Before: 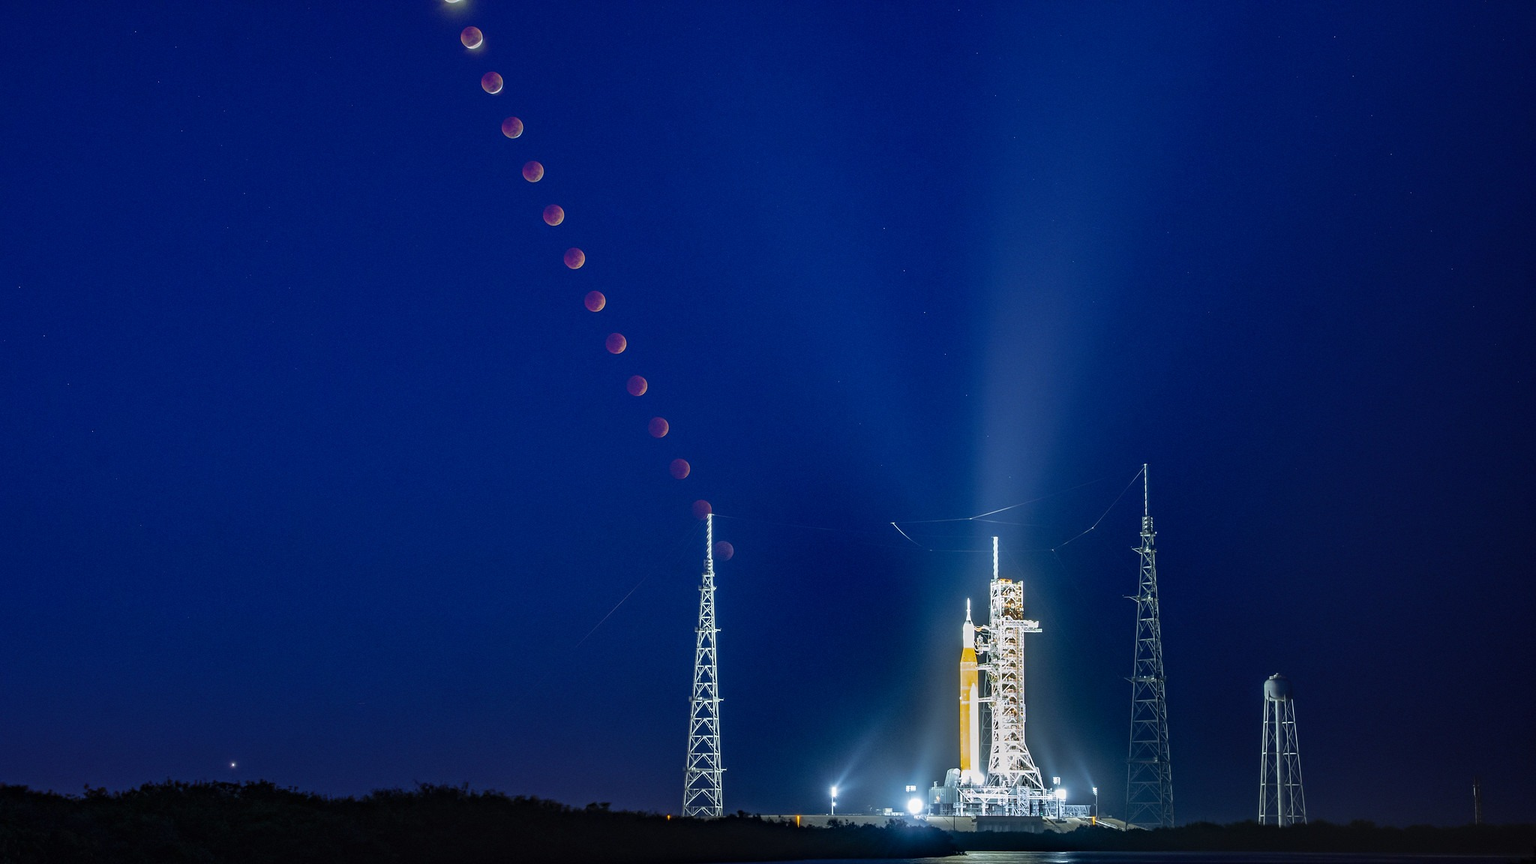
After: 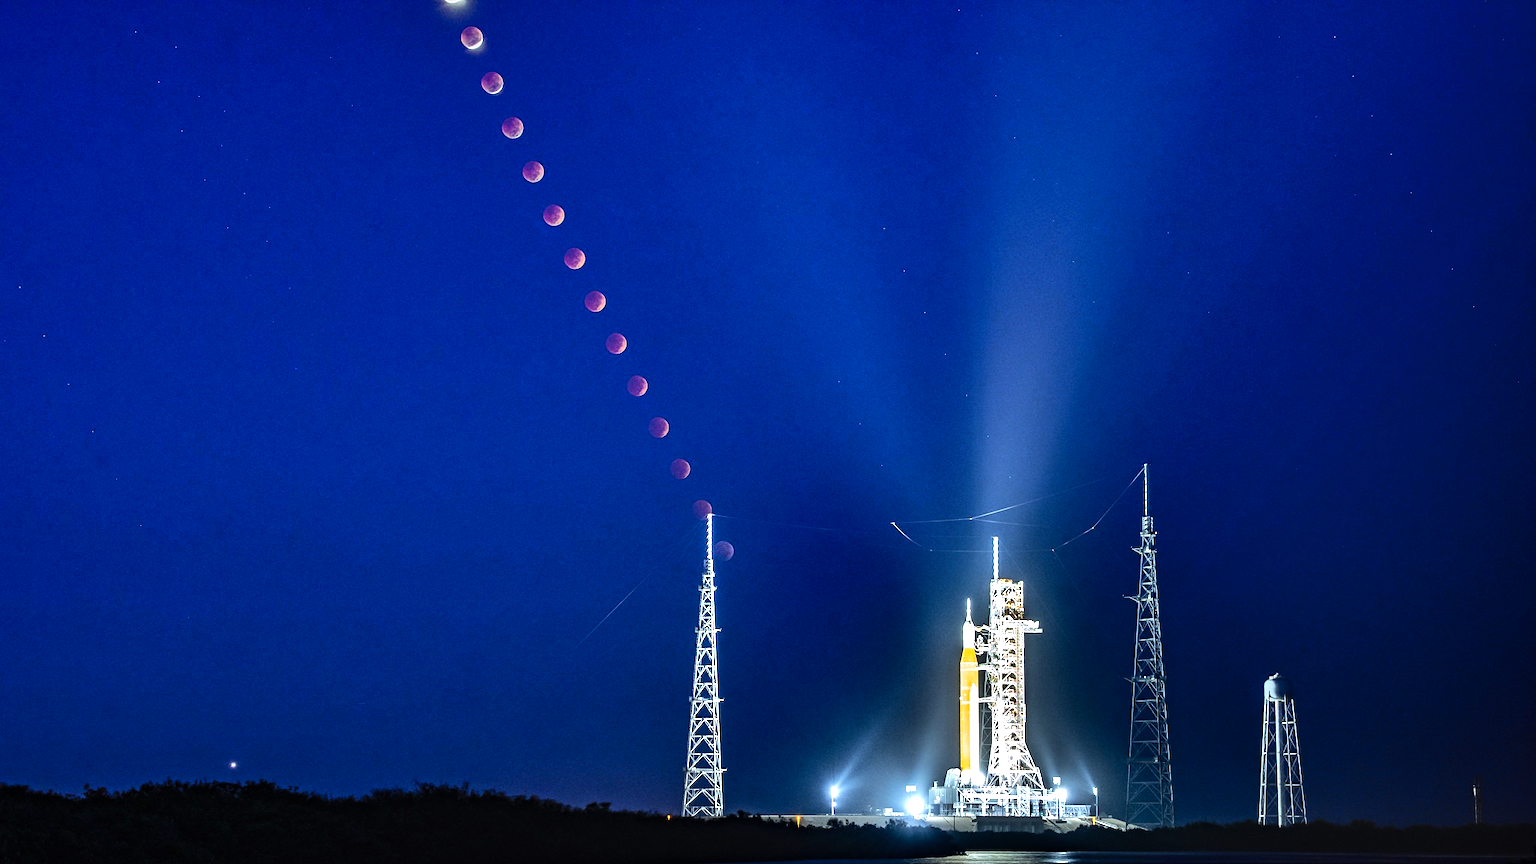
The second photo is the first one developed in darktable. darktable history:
shadows and highlights: soften with gaussian
tone equalizer: -8 EV -1.07 EV, -7 EV -1.04 EV, -6 EV -0.902 EV, -5 EV -0.552 EV, -3 EV 0.567 EV, -2 EV 0.841 EV, -1 EV 0.999 EV, +0 EV 1.06 EV, edges refinement/feathering 500, mask exposure compensation -1.57 EV, preserve details no
